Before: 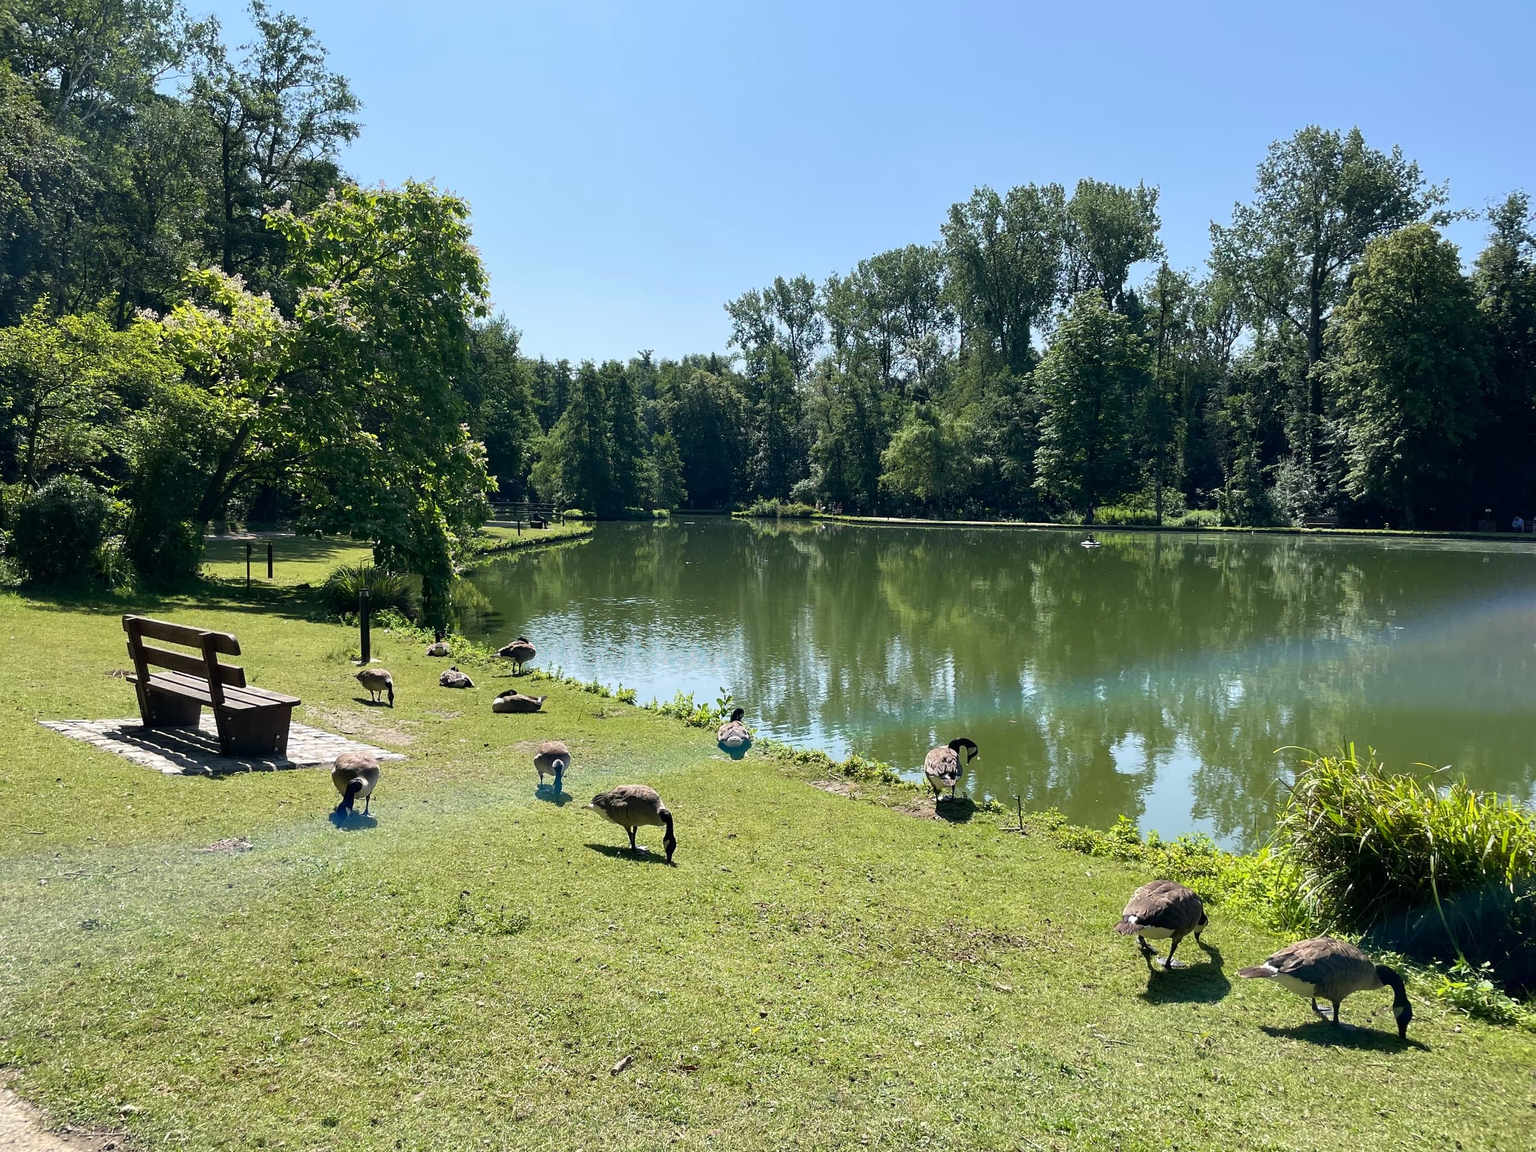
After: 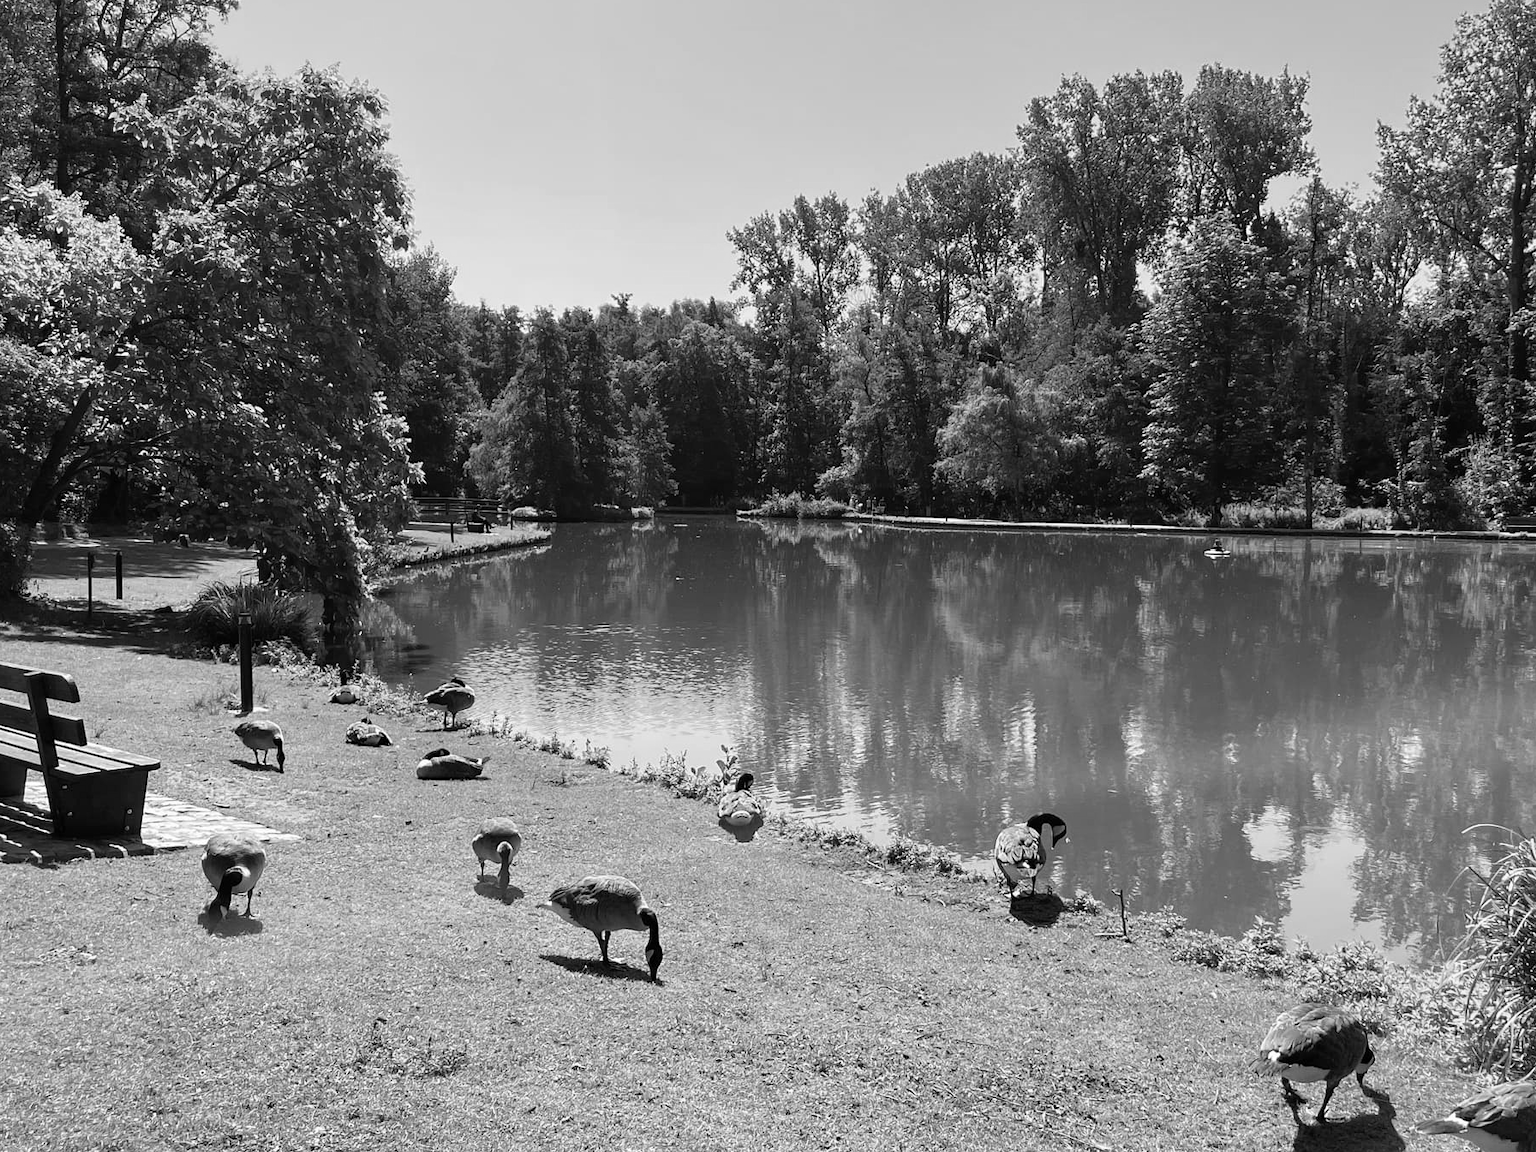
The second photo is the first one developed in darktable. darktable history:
crop and rotate: left 11.831%, top 11.346%, right 13.429%, bottom 13.899%
monochrome: on, module defaults
